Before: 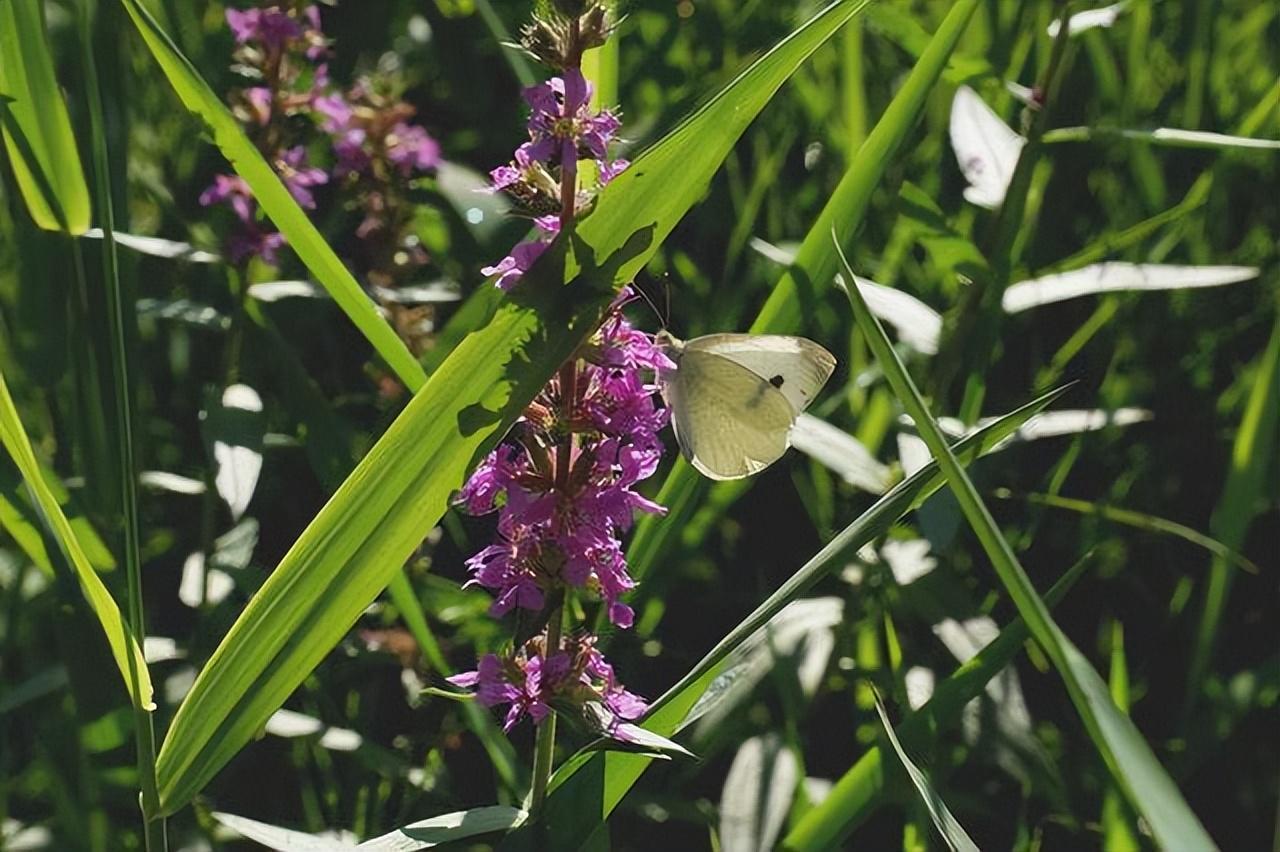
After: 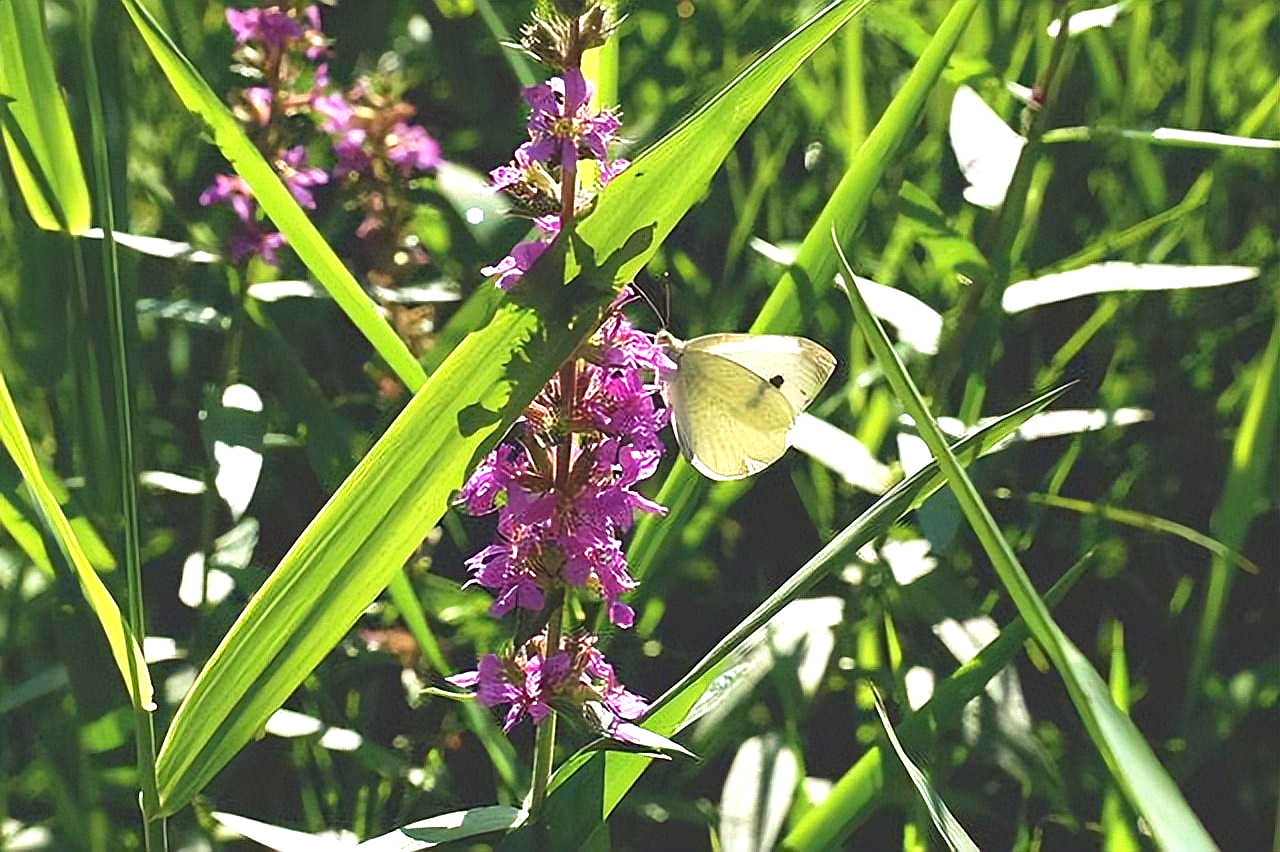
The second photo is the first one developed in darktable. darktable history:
exposure: exposure 1.158 EV, compensate exposure bias true, compensate highlight preservation false
sharpen: on, module defaults
velvia: on, module defaults
